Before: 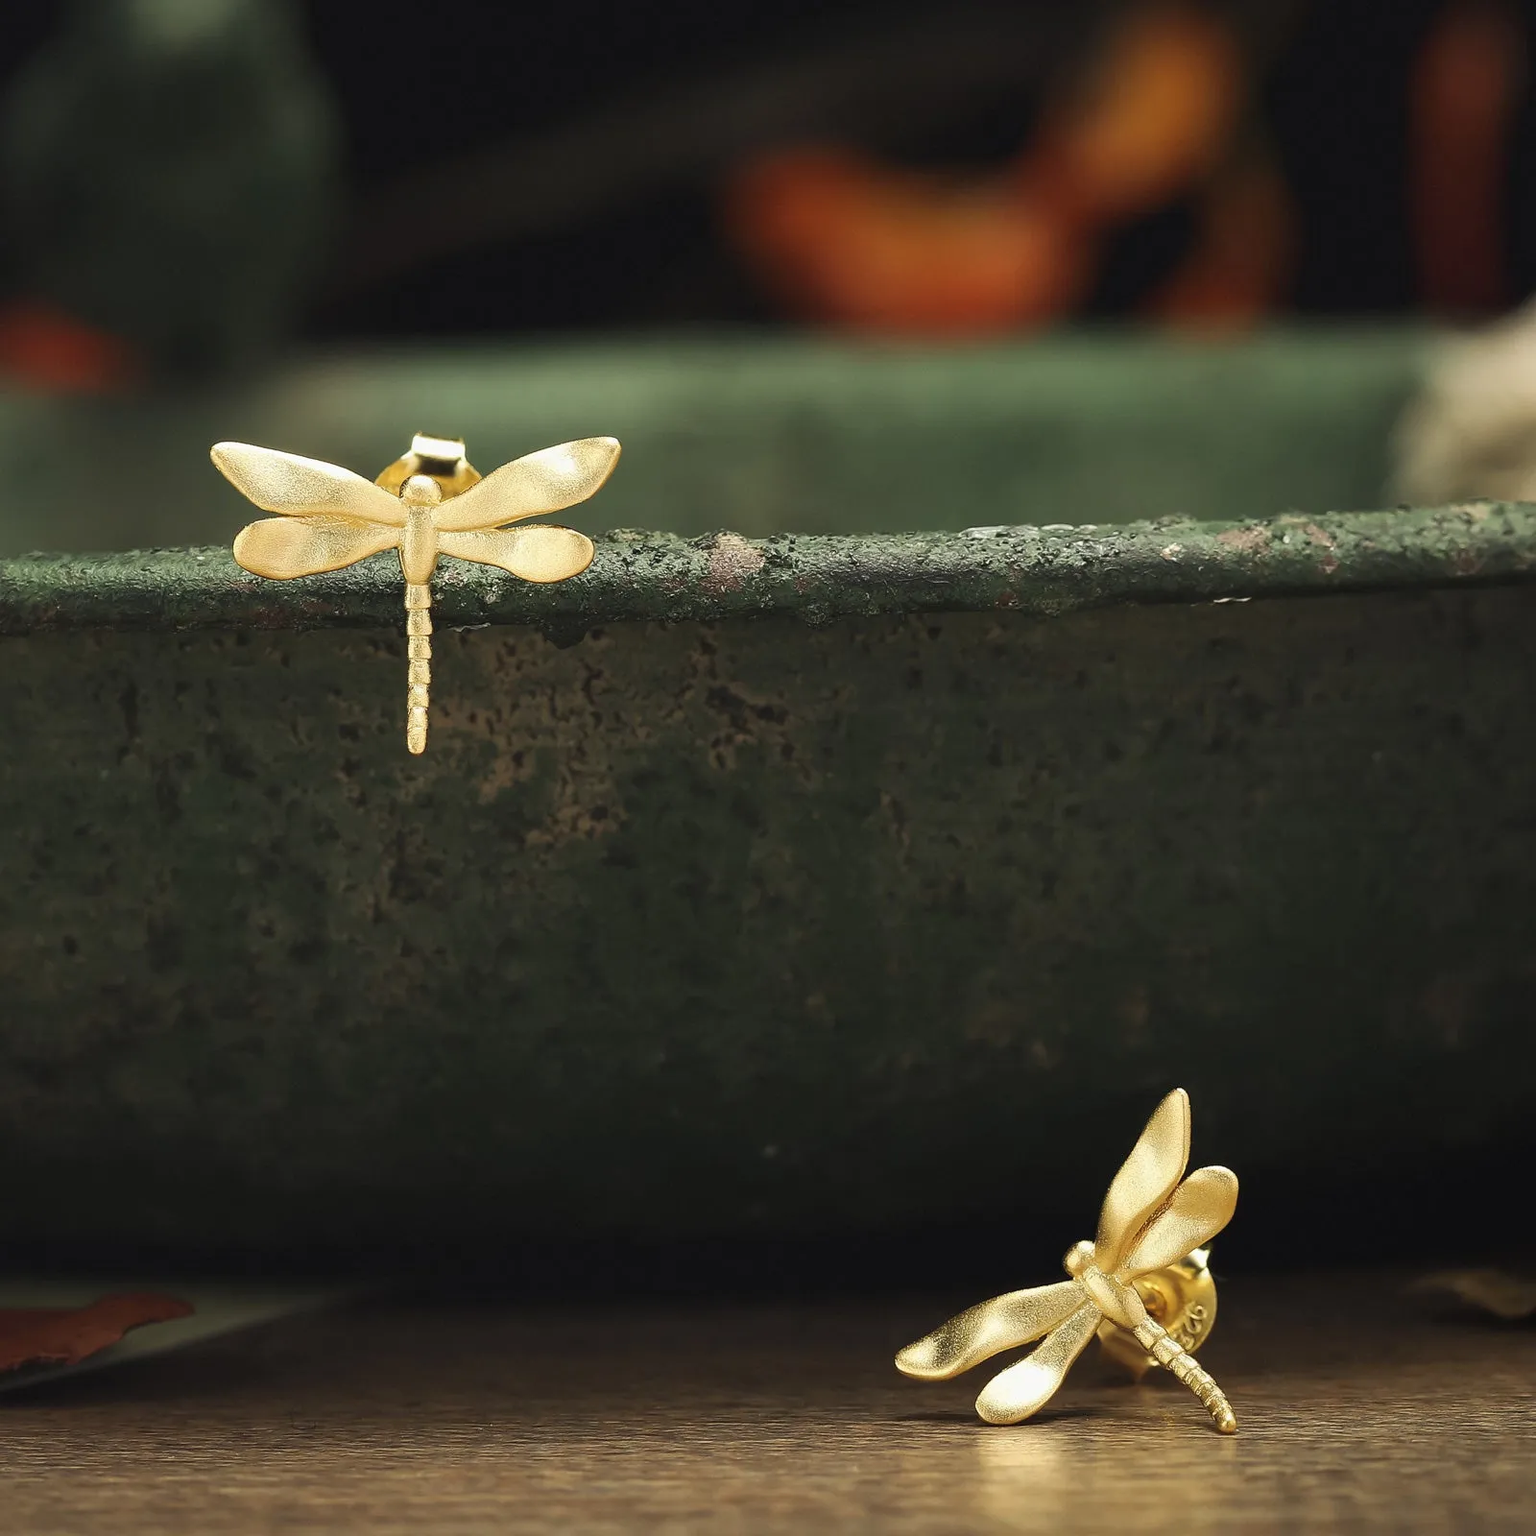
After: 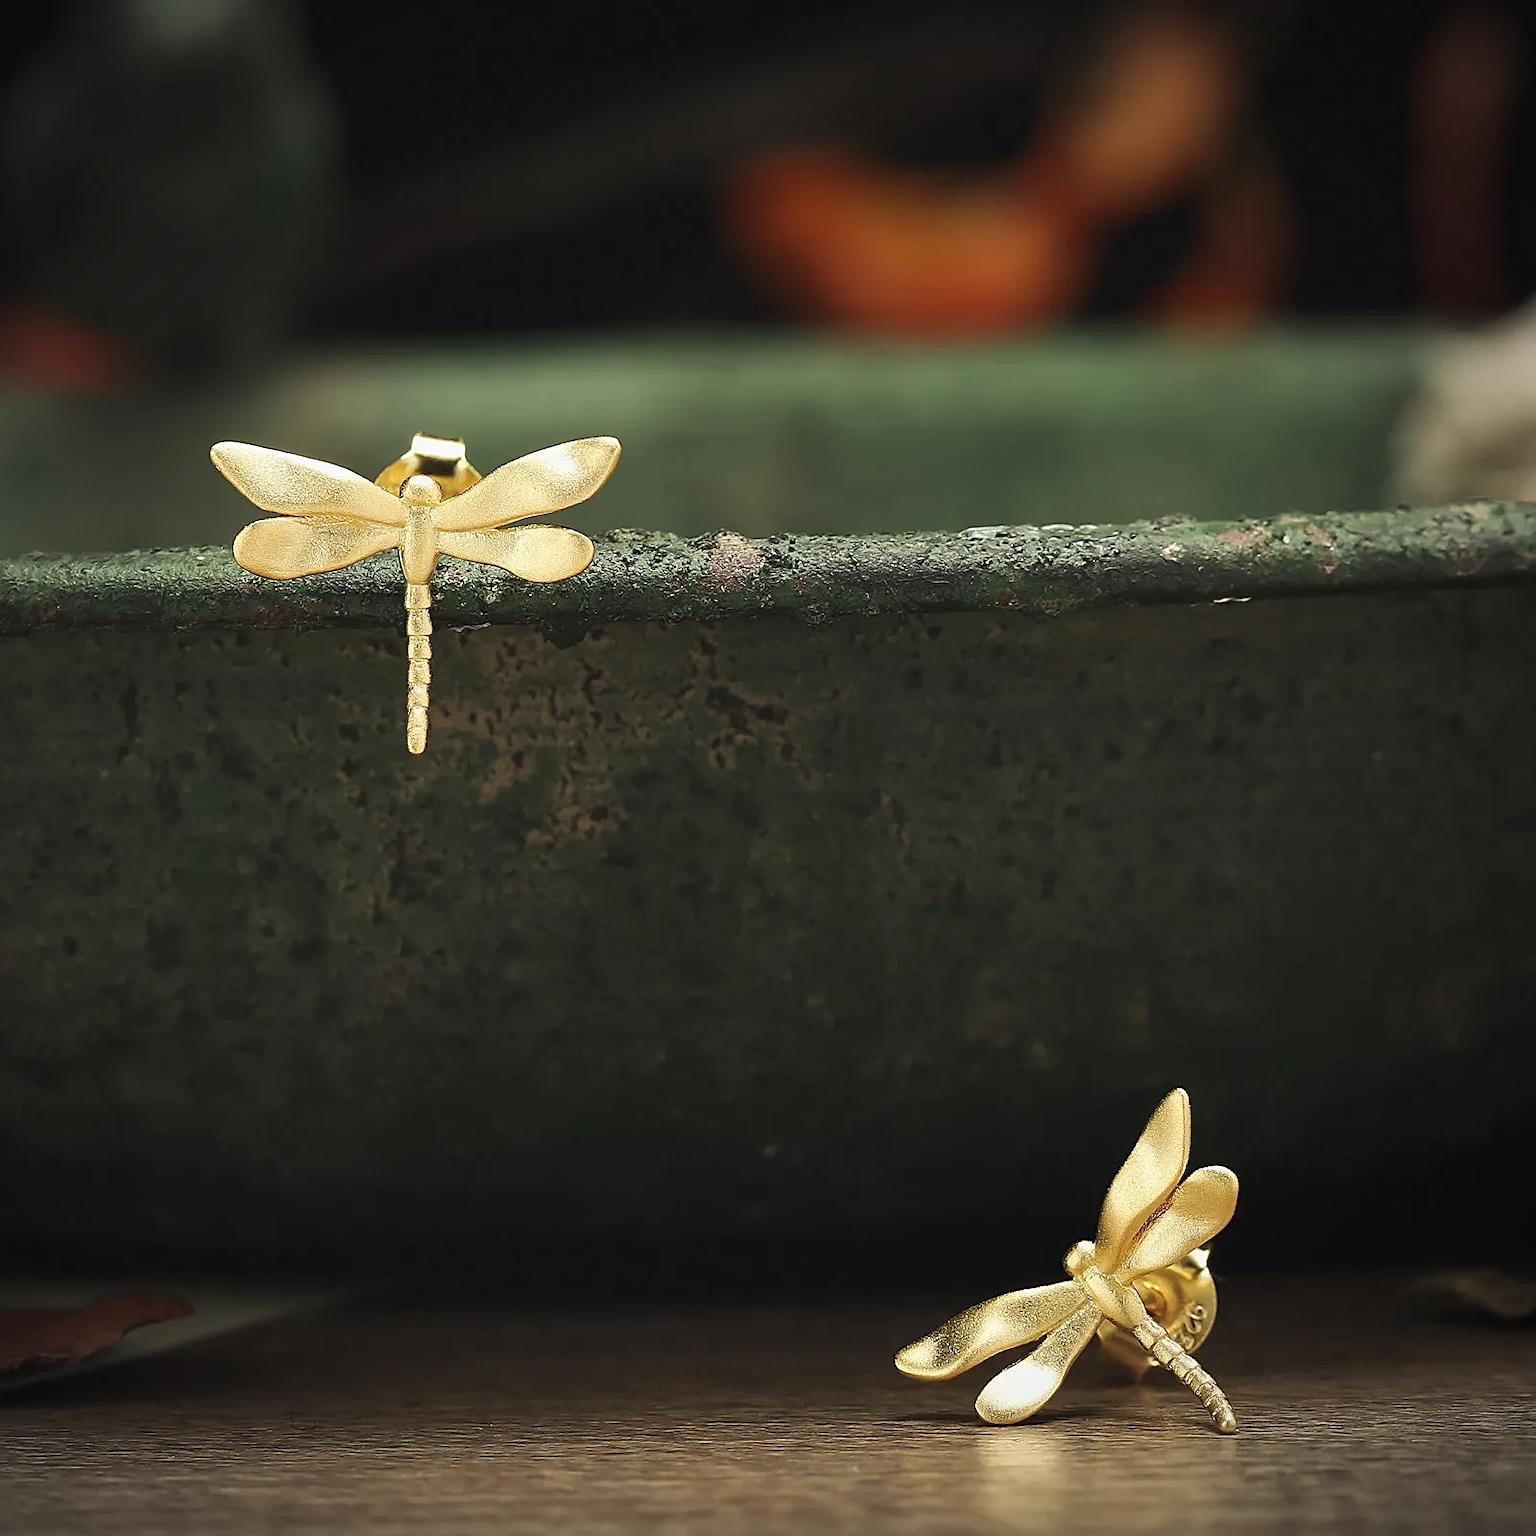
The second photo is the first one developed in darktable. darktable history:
sharpen: on, module defaults
vignetting: fall-off radius 60.92%
